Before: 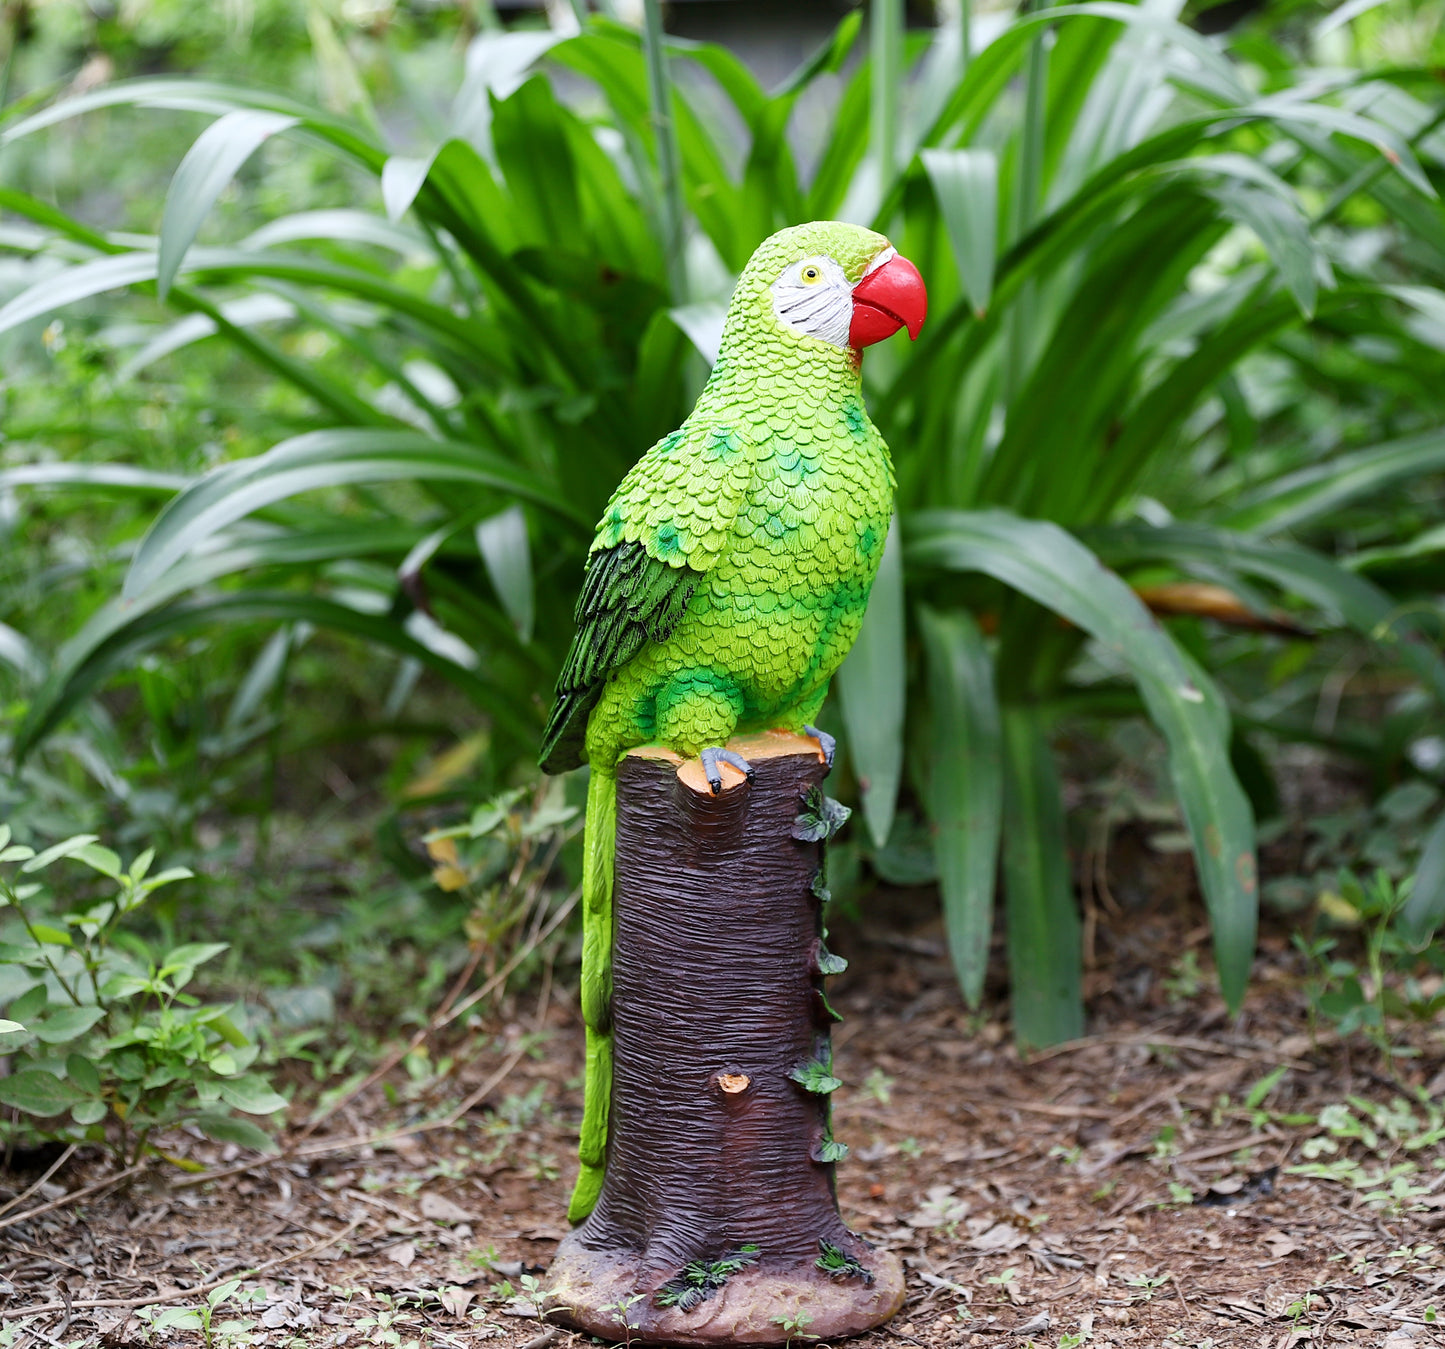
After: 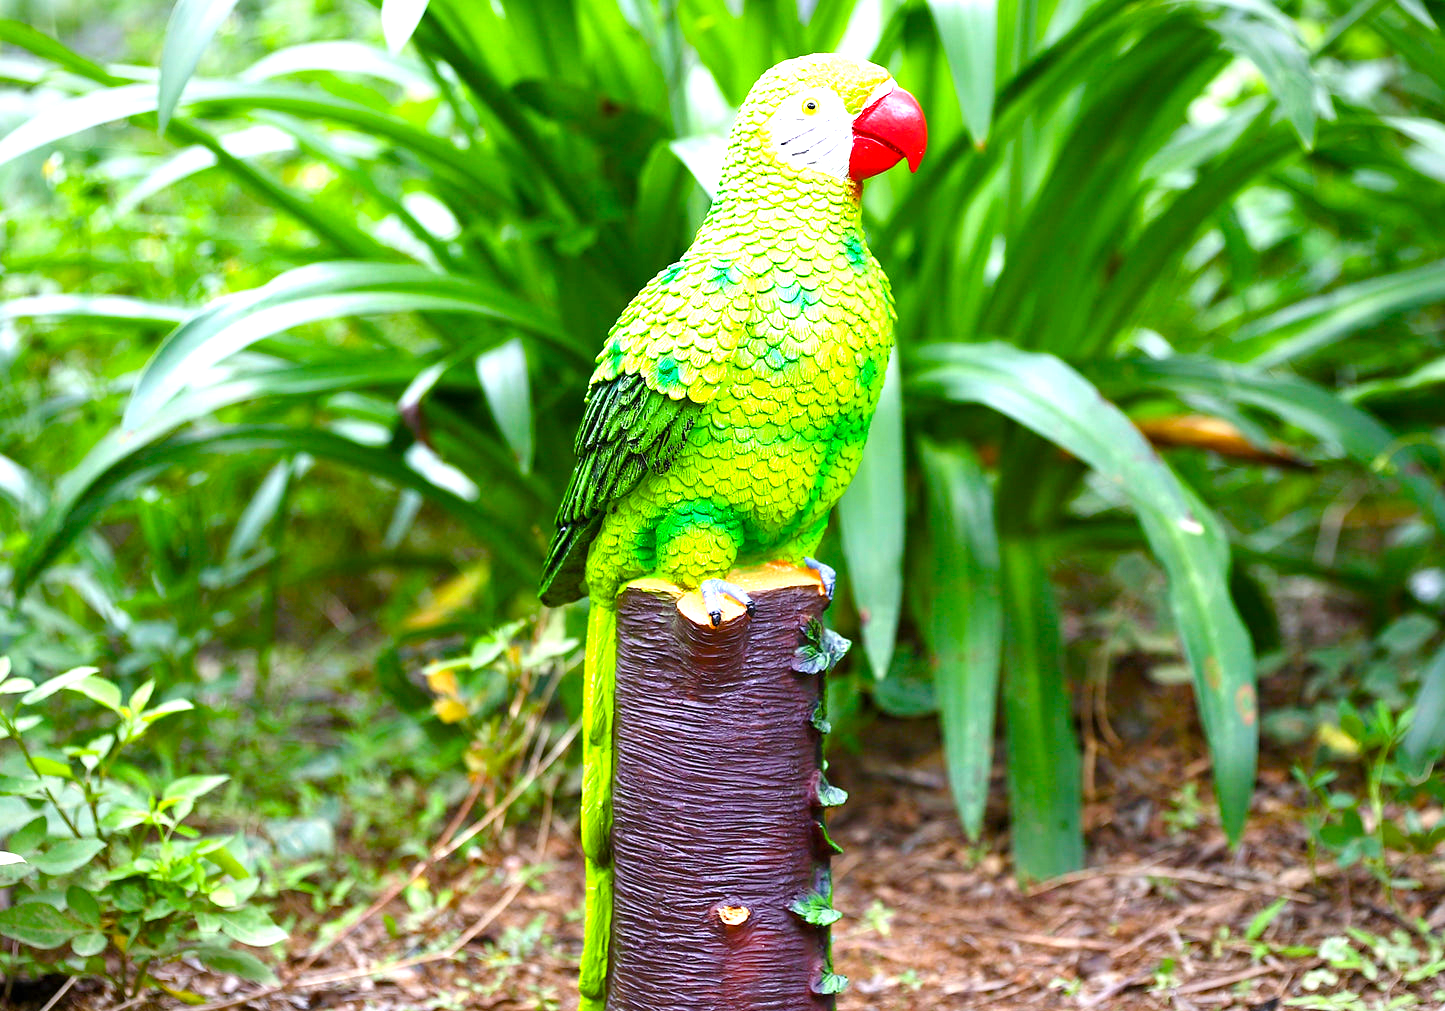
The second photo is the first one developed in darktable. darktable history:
crop and rotate: top 12.5%, bottom 12.5%
color balance rgb: perceptual saturation grading › global saturation 20%, perceptual saturation grading › highlights -25%, perceptual saturation grading › shadows 25%, global vibrance 50%
exposure: black level correction 0, exposure 1.2 EV, compensate highlight preservation false
vignetting: fall-off start 80.87%, fall-off radius 61.59%, brightness -0.384, saturation 0.007, center (0, 0.007), automatic ratio true, width/height ratio 1.418
